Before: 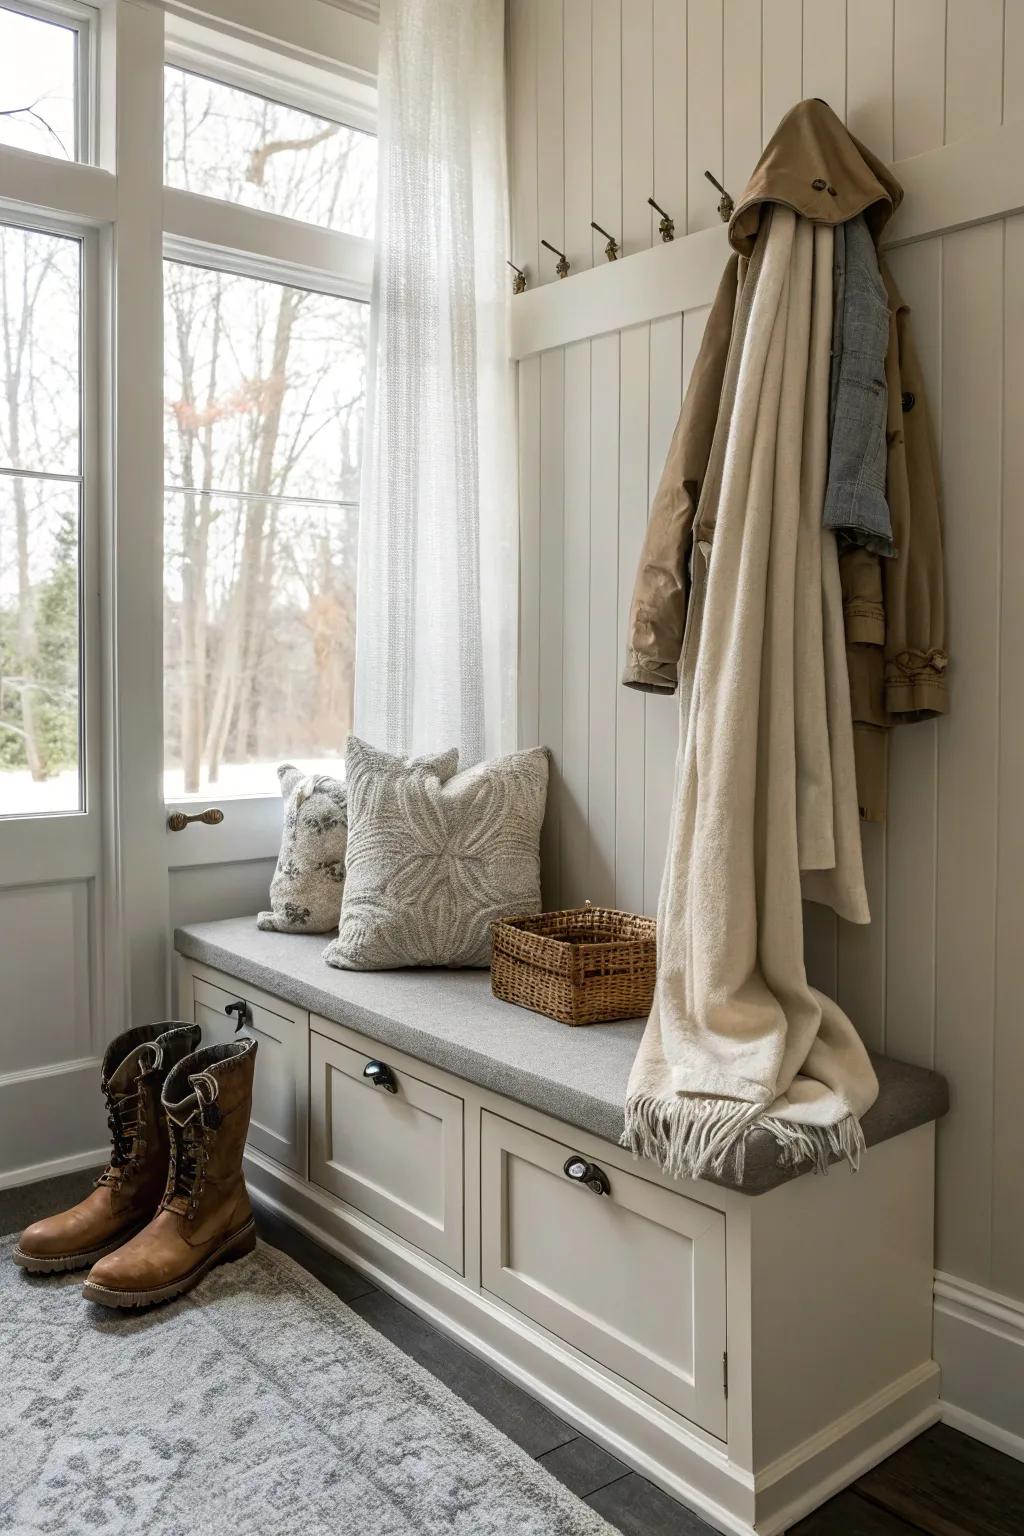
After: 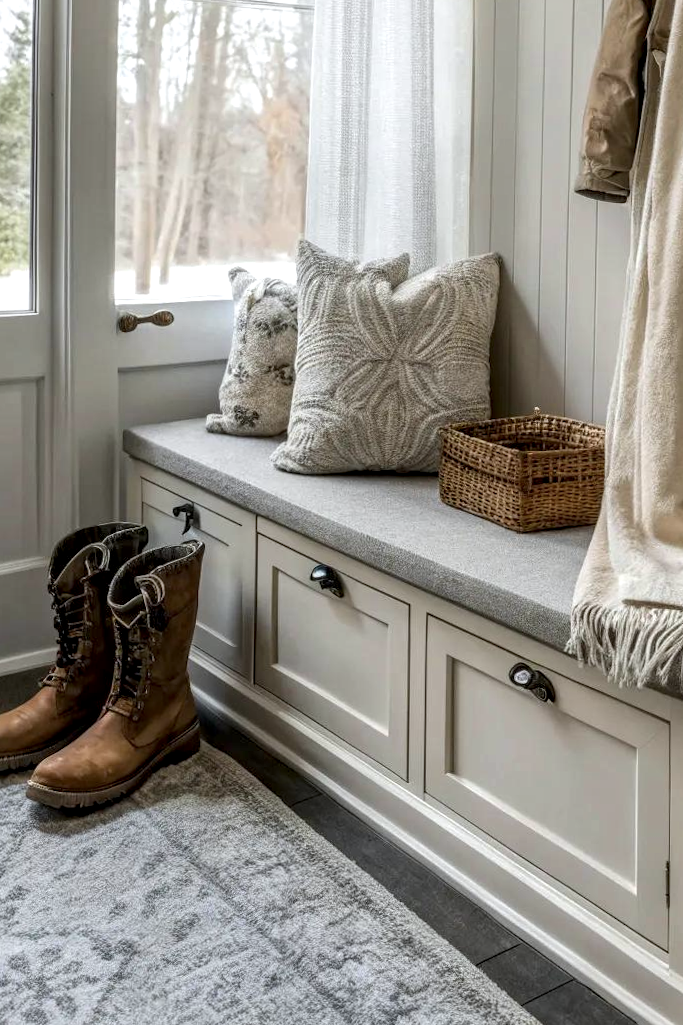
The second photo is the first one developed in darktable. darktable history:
local contrast: detail 130%
crop and rotate: angle -0.82°, left 3.85%, top 31.828%, right 27.992%
white balance: red 0.988, blue 1.017
